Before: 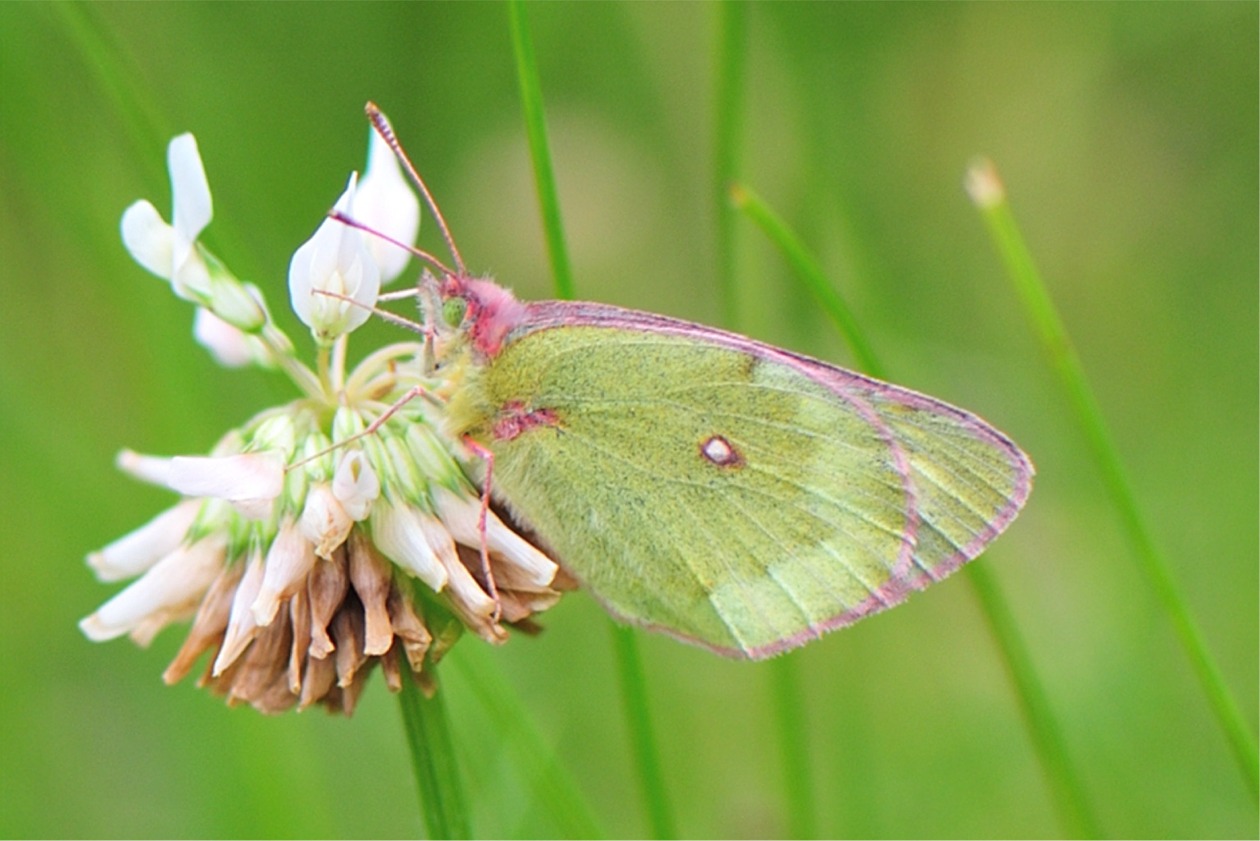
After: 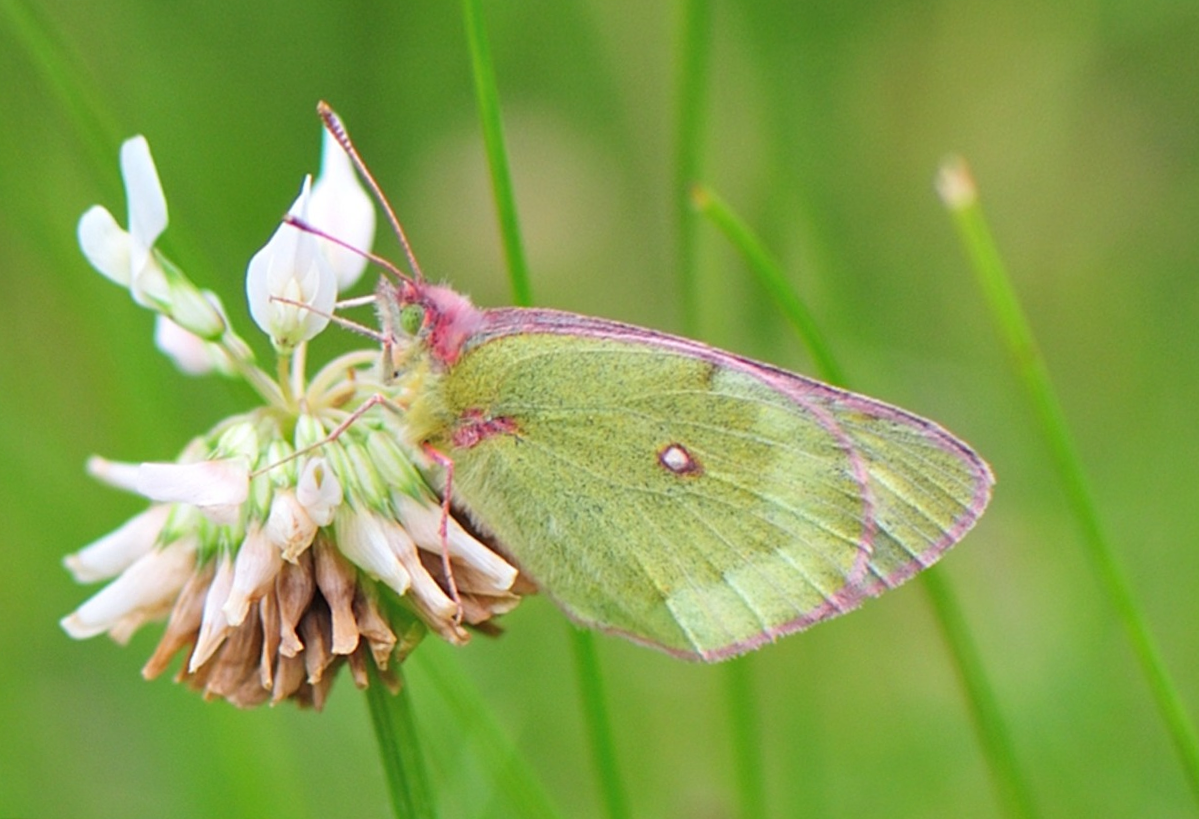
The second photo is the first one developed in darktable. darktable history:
rotate and perspective: rotation 0.074°, lens shift (vertical) 0.096, lens shift (horizontal) -0.041, crop left 0.043, crop right 0.952, crop top 0.024, crop bottom 0.979
shadows and highlights: shadows 37.27, highlights -28.18, soften with gaussian
